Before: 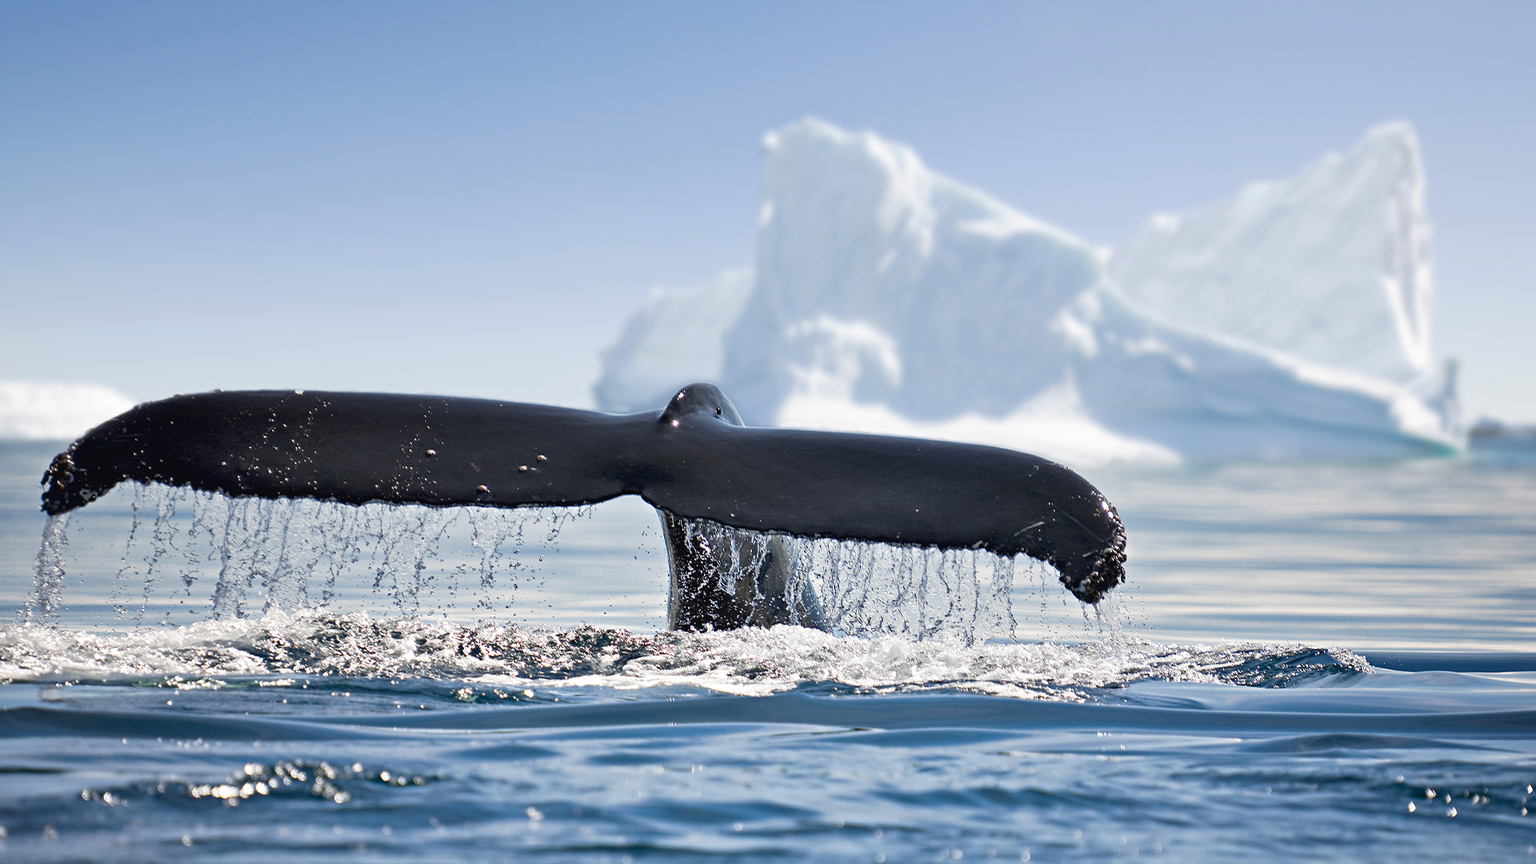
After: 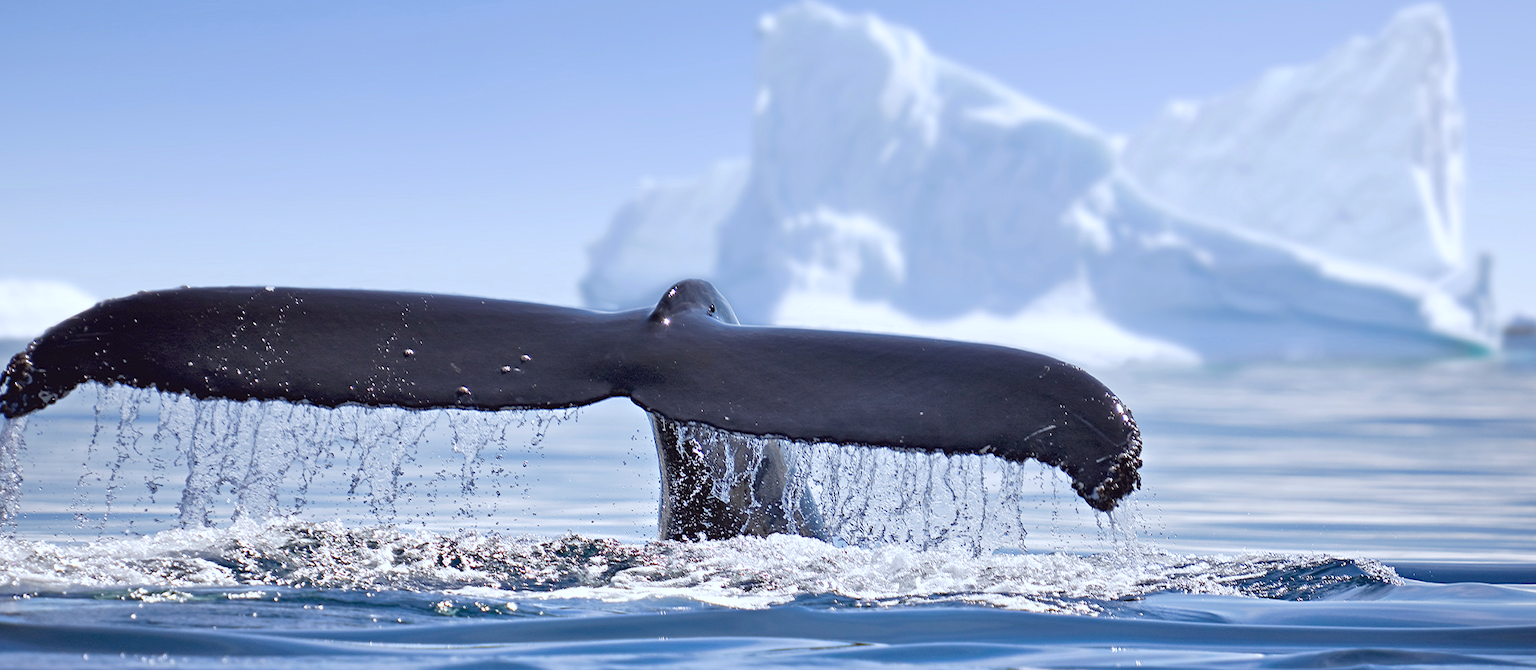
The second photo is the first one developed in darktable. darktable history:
tone equalizer: -7 EV 0.153 EV, -6 EV 0.632 EV, -5 EV 1.17 EV, -4 EV 1.3 EV, -3 EV 1.13 EV, -2 EV 0.6 EV, -1 EV 0.154 EV, smoothing diameter 24.83%, edges refinement/feathering 11.83, preserve details guided filter
crop and rotate: left 2.849%, top 13.718%, right 2.258%, bottom 12.669%
color calibration: illuminant custom, x 0.371, y 0.381, temperature 4282.22 K
color correction: highlights a* -0.941, highlights b* 4.55, shadows a* 3.55
